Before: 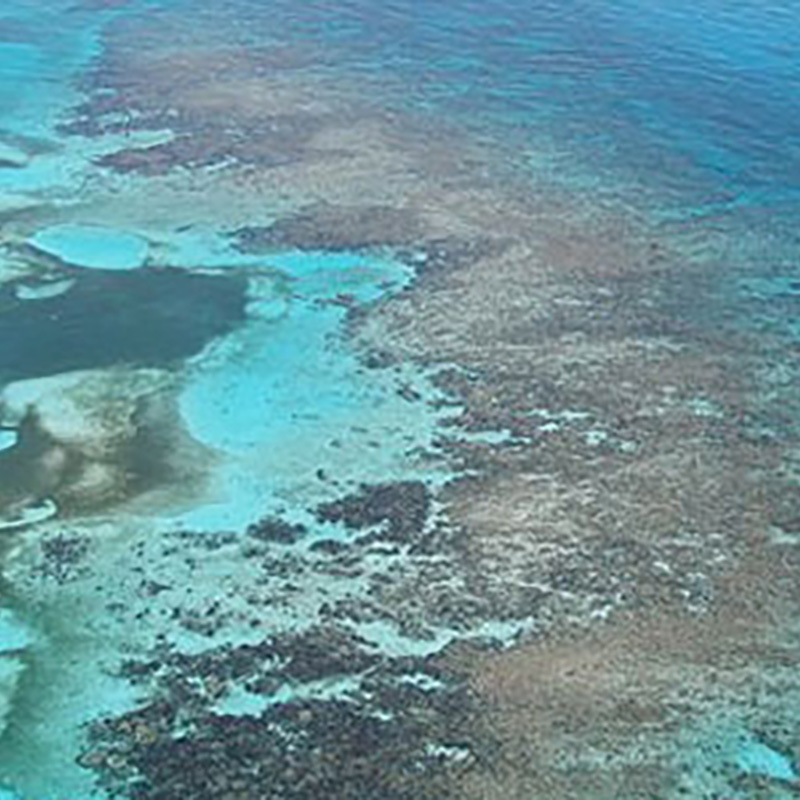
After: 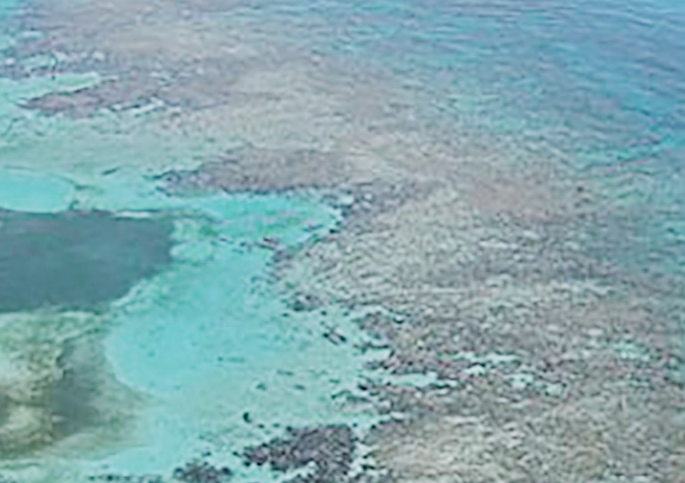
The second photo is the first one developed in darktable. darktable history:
exposure: black level correction -0.002, exposure 0.54 EV, compensate highlight preservation false
white balance: red 0.986, blue 1.01
color zones: curves: ch0 [(0, 0.299) (0.25, 0.383) (0.456, 0.352) (0.736, 0.571)]; ch1 [(0, 0.63) (0.151, 0.568) (0.254, 0.416) (0.47, 0.558) (0.732, 0.37) (0.909, 0.492)]; ch2 [(0.004, 0.604) (0.158, 0.443) (0.257, 0.403) (0.761, 0.468)]
shadows and highlights: shadows 30.86, highlights 0, soften with gaussian
filmic rgb: black relative exposure -4.14 EV, white relative exposure 5.1 EV, hardness 2.11, contrast 1.165
sharpen: on, module defaults
crop and rotate: left 9.345%, top 7.22%, right 4.982%, bottom 32.331%
